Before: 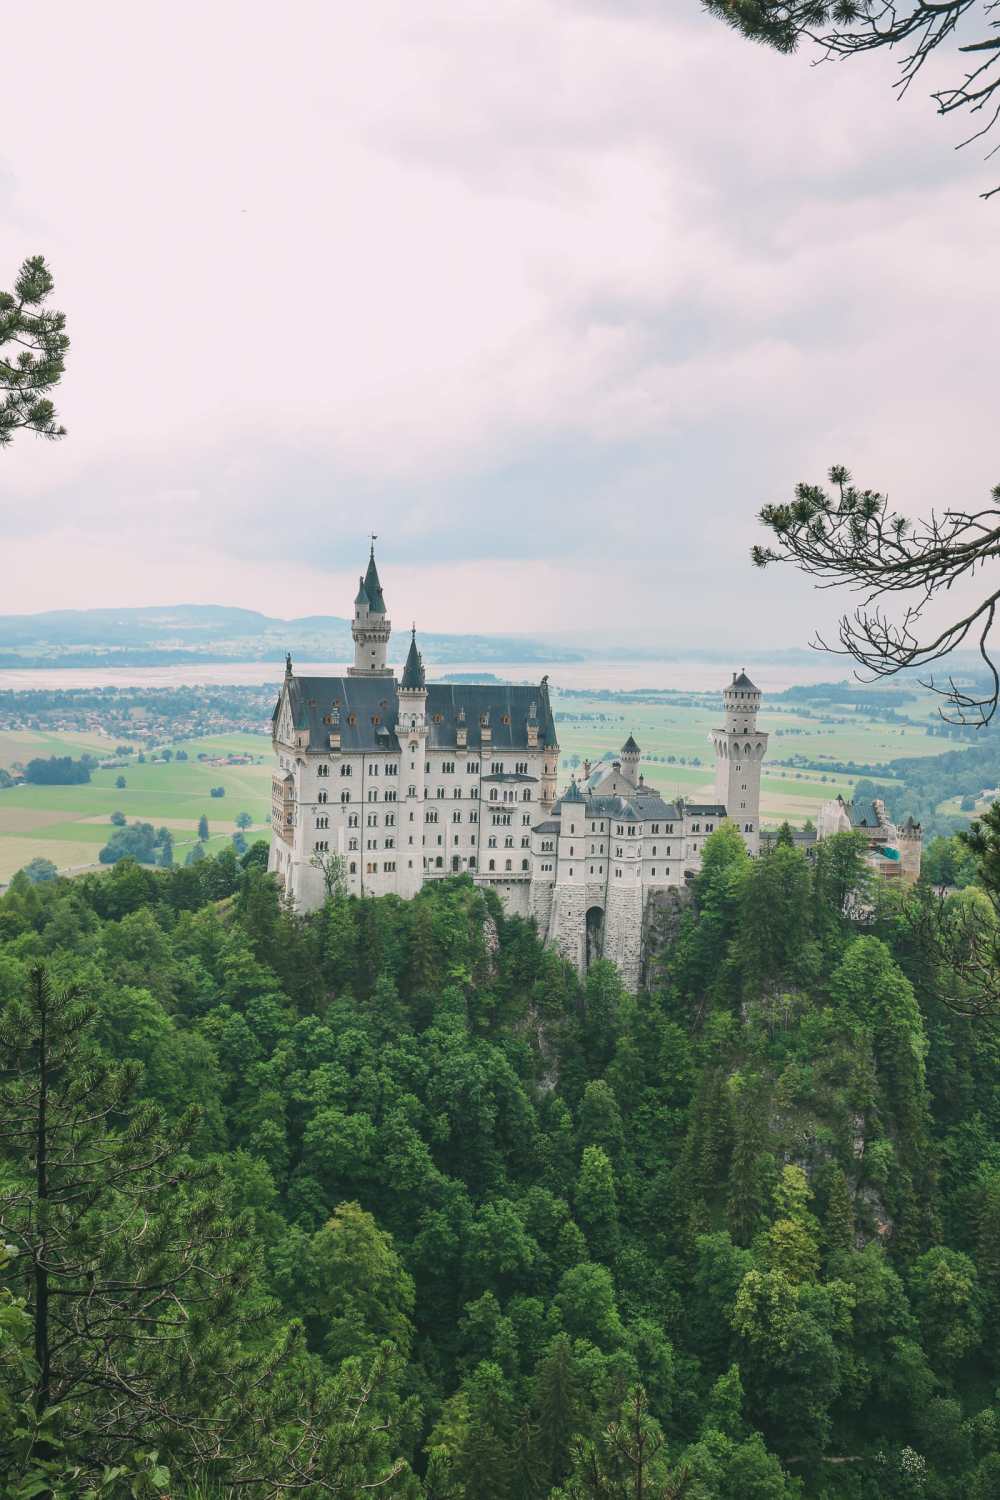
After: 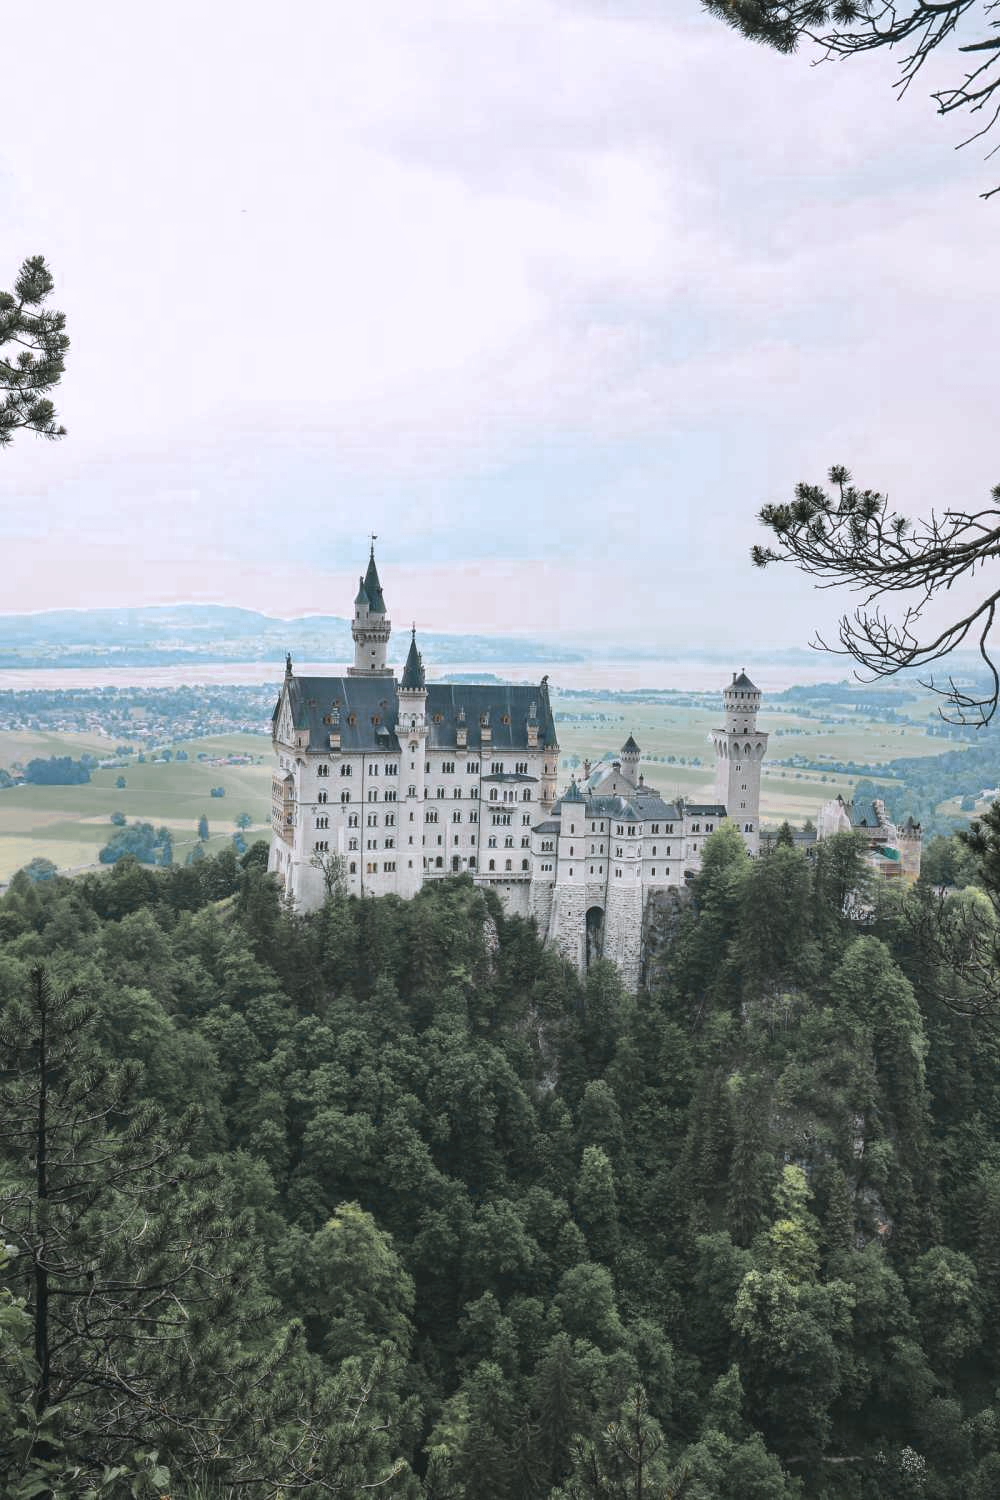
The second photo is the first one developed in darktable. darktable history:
contrast brightness saturation: contrast 0.04, saturation 0.07
color correction: highlights a* -0.772, highlights b* -8.92
color zones: curves: ch0 [(0.004, 0.306) (0.107, 0.448) (0.252, 0.656) (0.41, 0.398) (0.595, 0.515) (0.768, 0.628)]; ch1 [(0.07, 0.323) (0.151, 0.452) (0.252, 0.608) (0.346, 0.221) (0.463, 0.189) (0.61, 0.368) (0.735, 0.395) (0.921, 0.412)]; ch2 [(0, 0.476) (0.132, 0.512) (0.243, 0.512) (0.397, 0.48) (0.522, 0.376) (0.634, 0.536) (0.761, 0.46)]
contrast equalizer: octaves 7, y [[0.6 ×6], [0.55 ×6], [0 ×6], [0 ×6], [0 ×6]], mix 0.15
